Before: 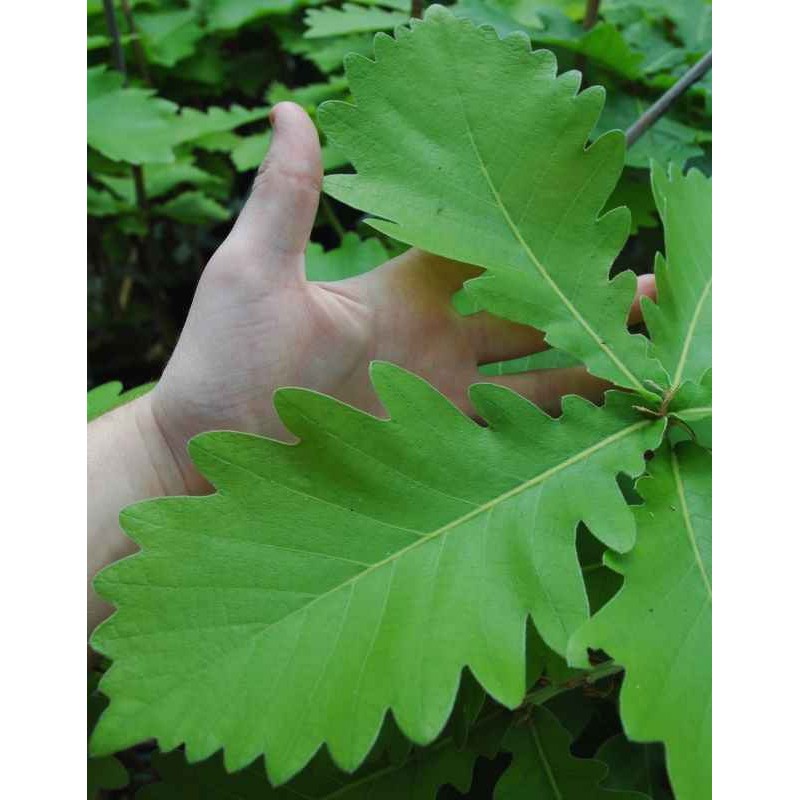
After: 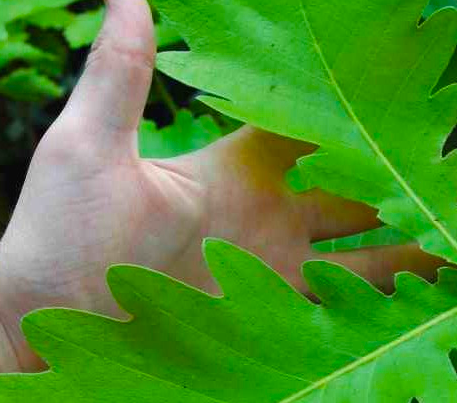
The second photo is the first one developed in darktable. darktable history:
crop: left 20.932%, top 15.471%, right 21.848%, bottom 34.081%
color balance rgb: perceptual saturation grading › global saturation 36%, perceptual brilliance grading › global brilliance 10%, global vibrance 20%
